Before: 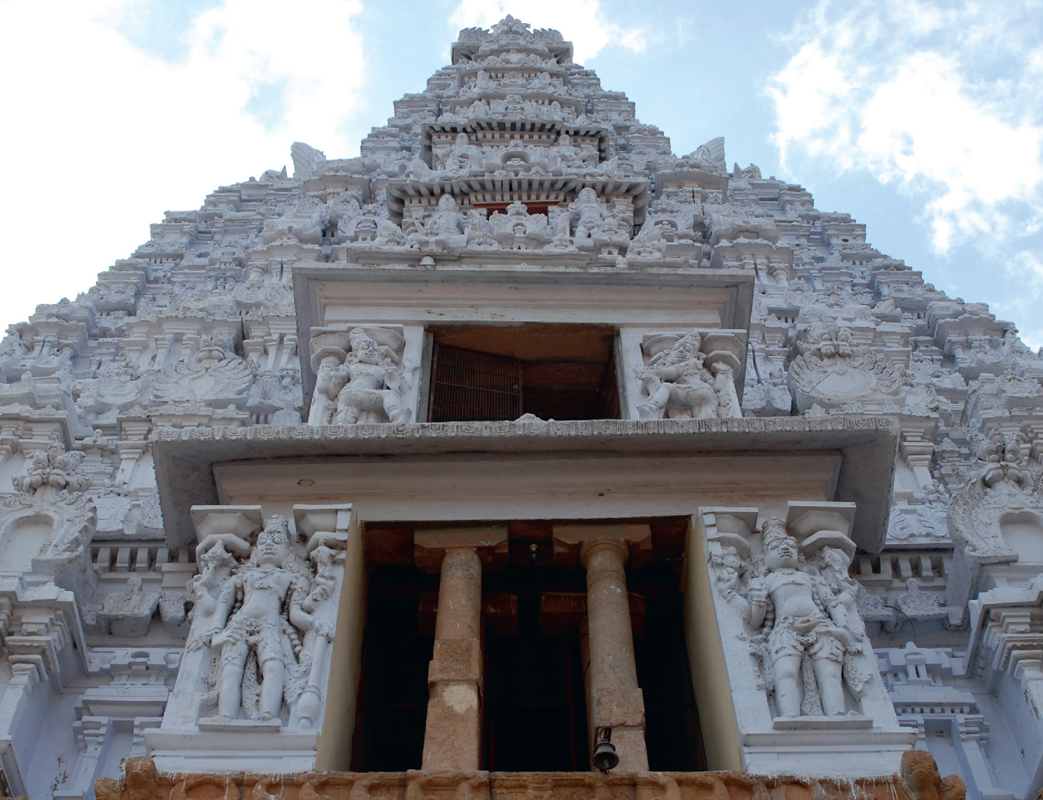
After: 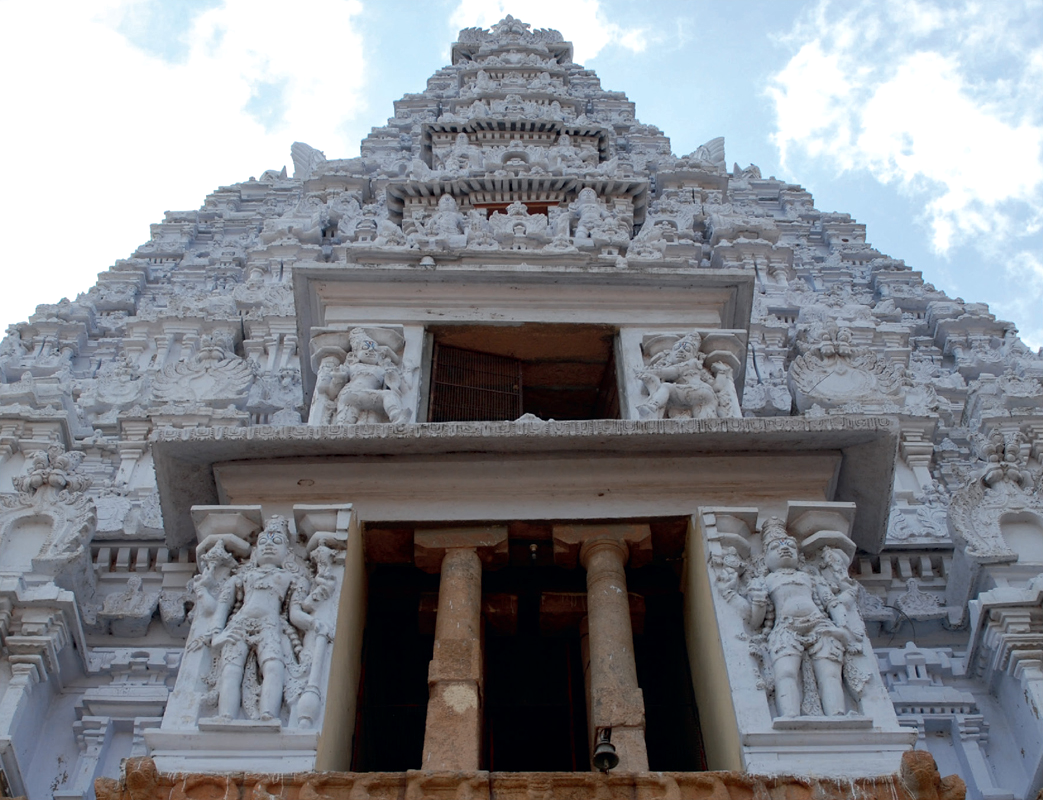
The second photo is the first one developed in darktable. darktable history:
local contrast: highlights 106%, shadows 101%, detail 119%, midtone range 0.2
